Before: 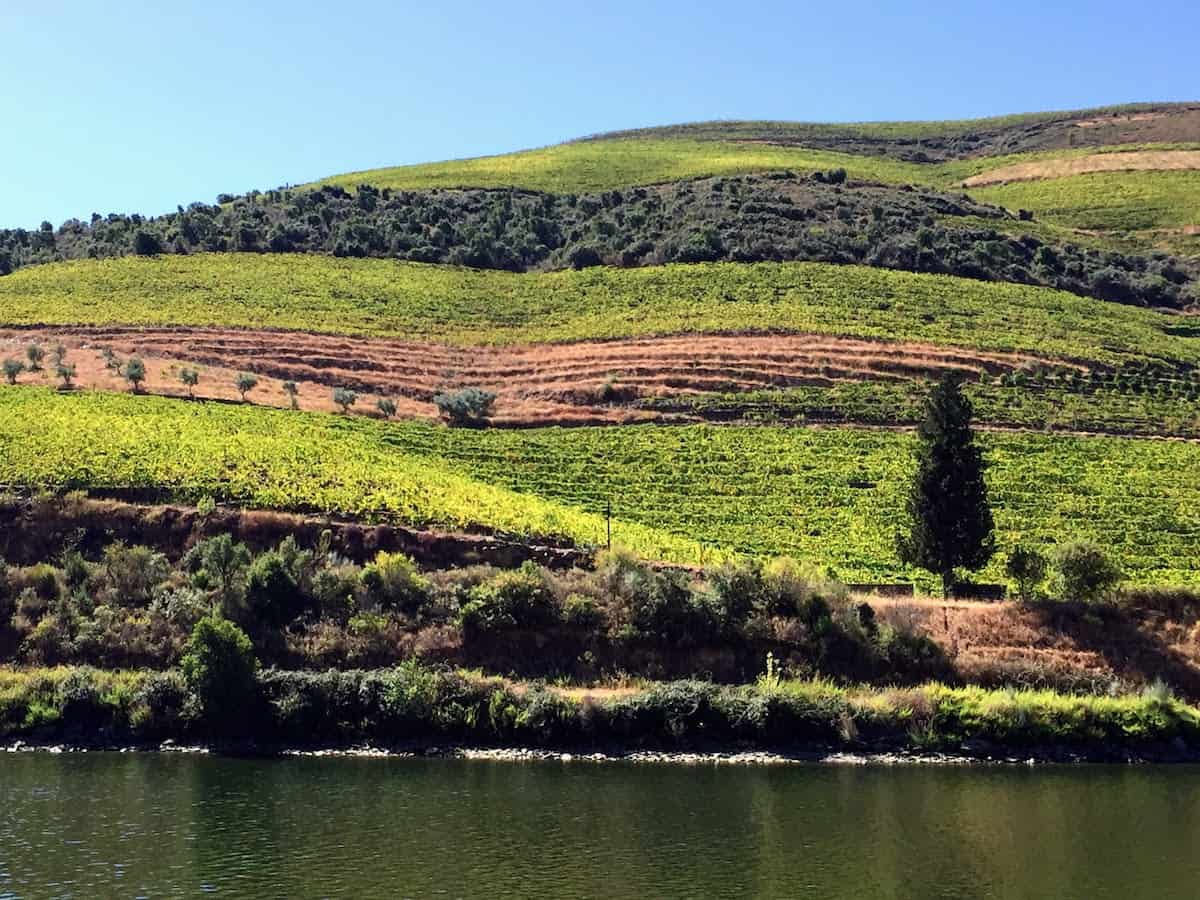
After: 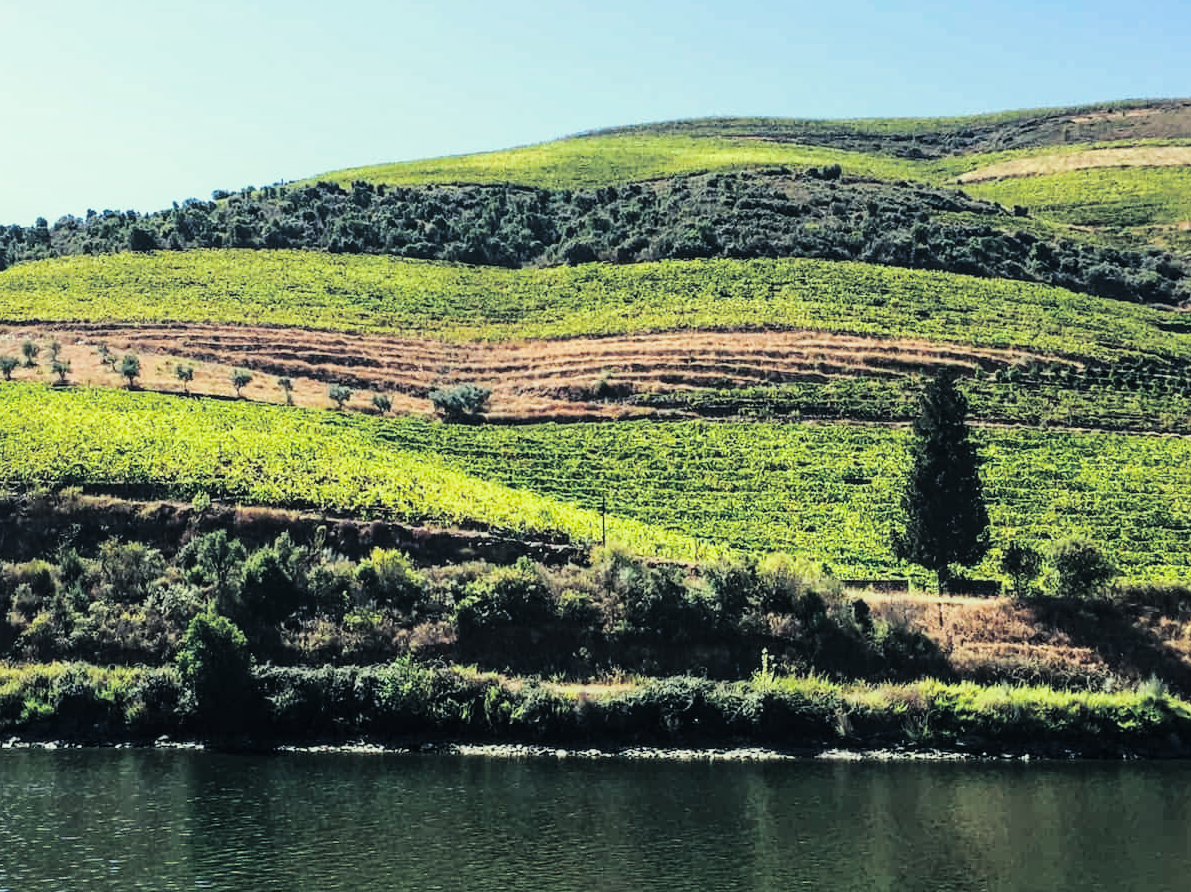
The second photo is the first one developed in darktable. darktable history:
split-toning: shadows › hue 205.2°, shadows › saturation 0.29, highlights › hue 50.4°, highlights › saturation 0.38, balance -49.9
crop: left 0.434%, top 0.485%, right 0.244%, bottom 0.386%
base curve: curves: ch0 [(0, 0) (0.032, 0.025) (0.121, 0.166) (0.206, 0.329) (0.605, 0.79) (1, 1)], preserve colors none
color correction: highlights a* -8, highlights b* 3.1
local contrast: detail 110%
